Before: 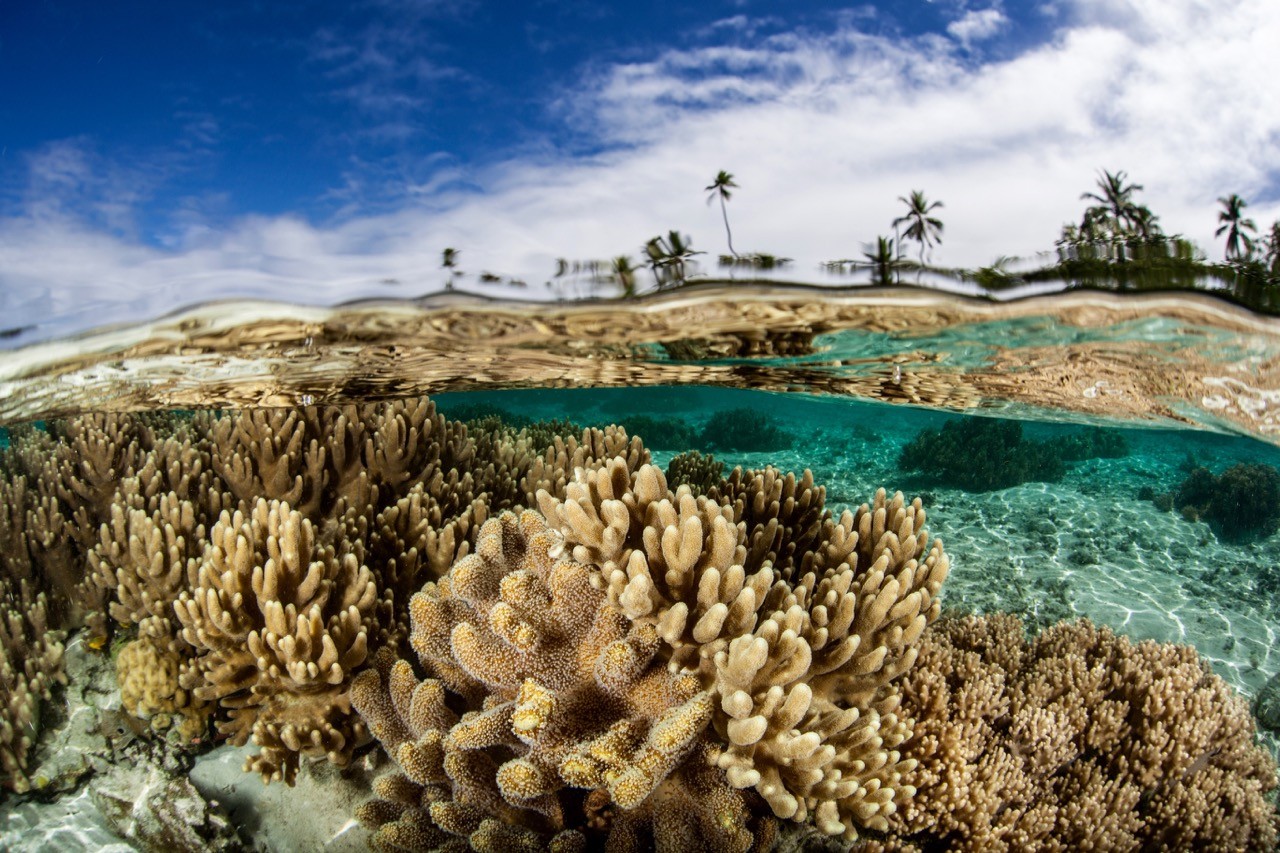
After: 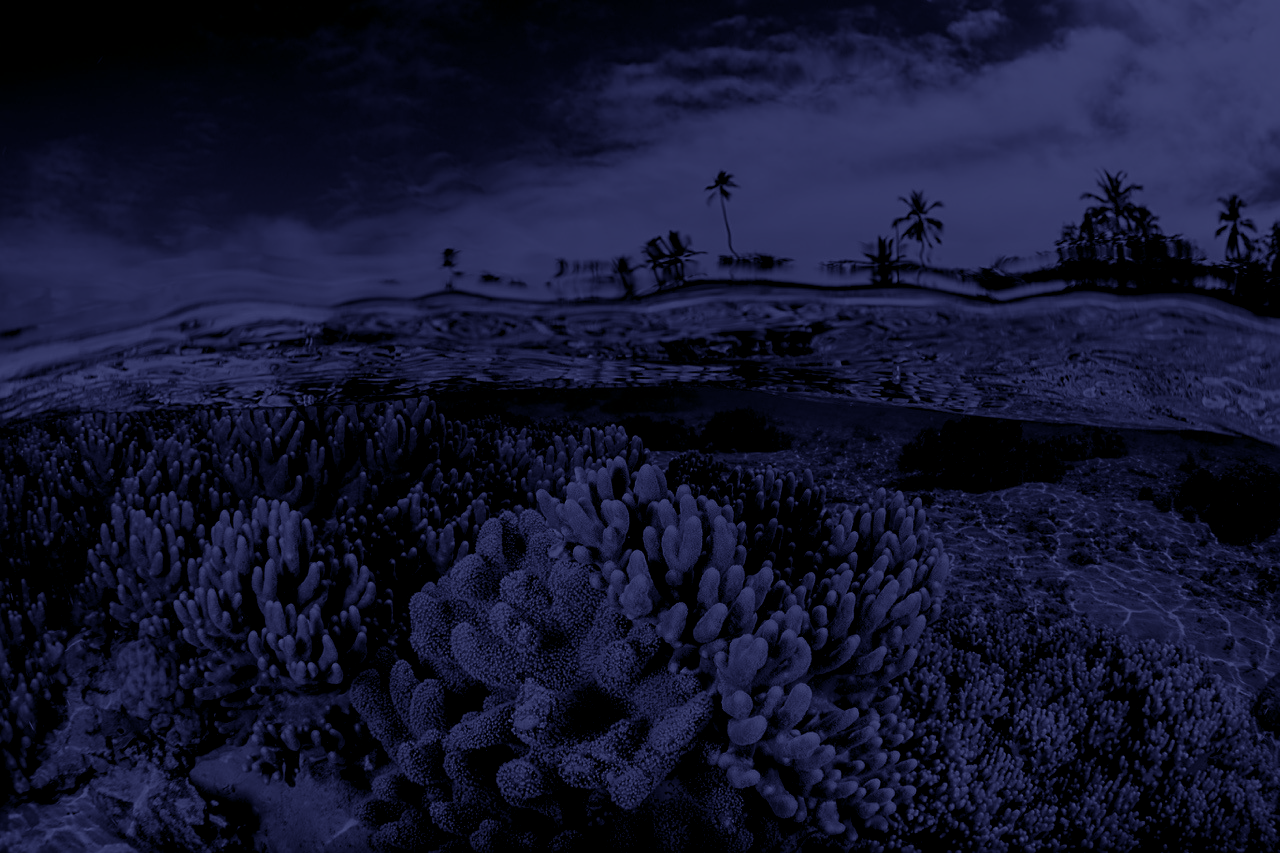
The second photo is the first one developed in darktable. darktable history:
split-toning: shadows › hue 242.67°, shadows › saturation 0.733, highlights › hue 45.33°, highlights › saturation 0.667, balance -53.304, compress 21.15%
sharpen: on, module defaults
colorize: hue 90°, saturation 19%, lightness 1.59%, version 1
